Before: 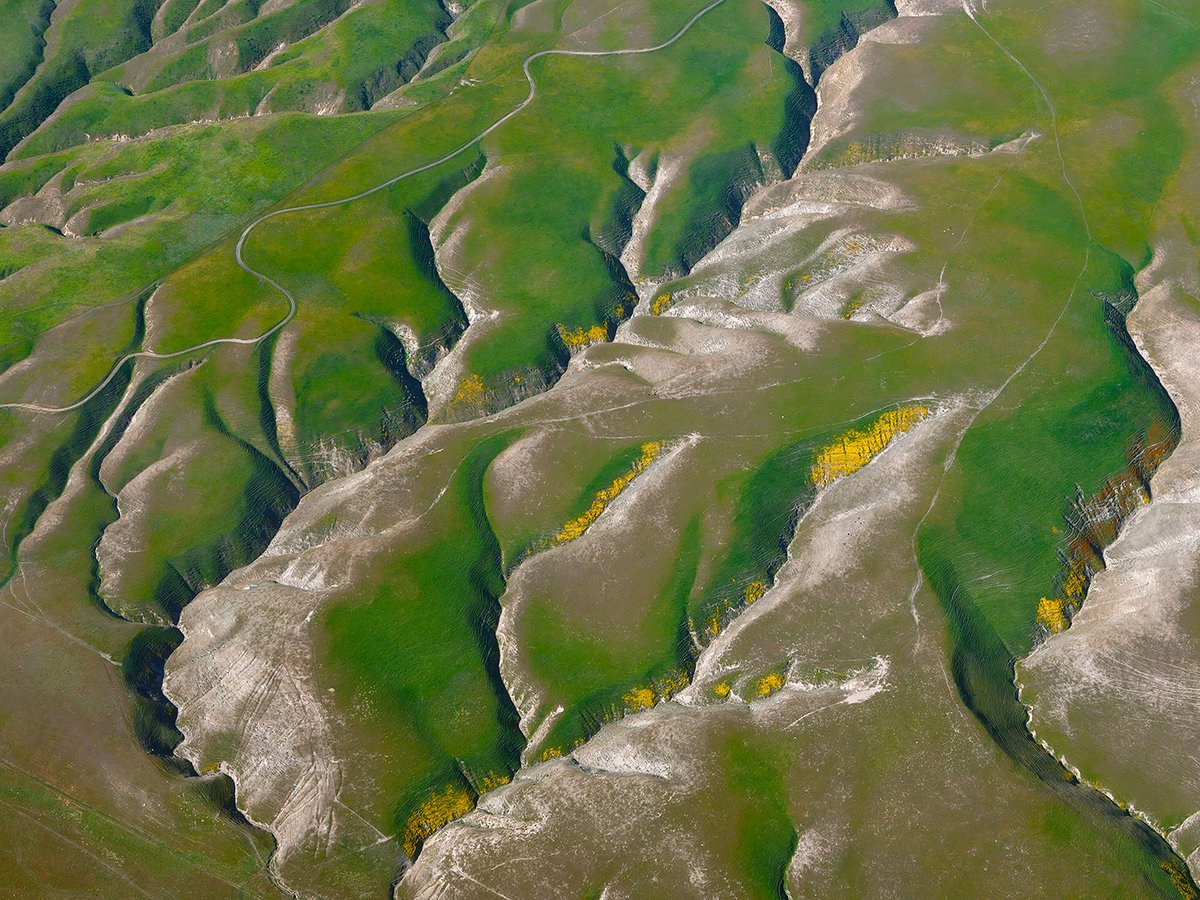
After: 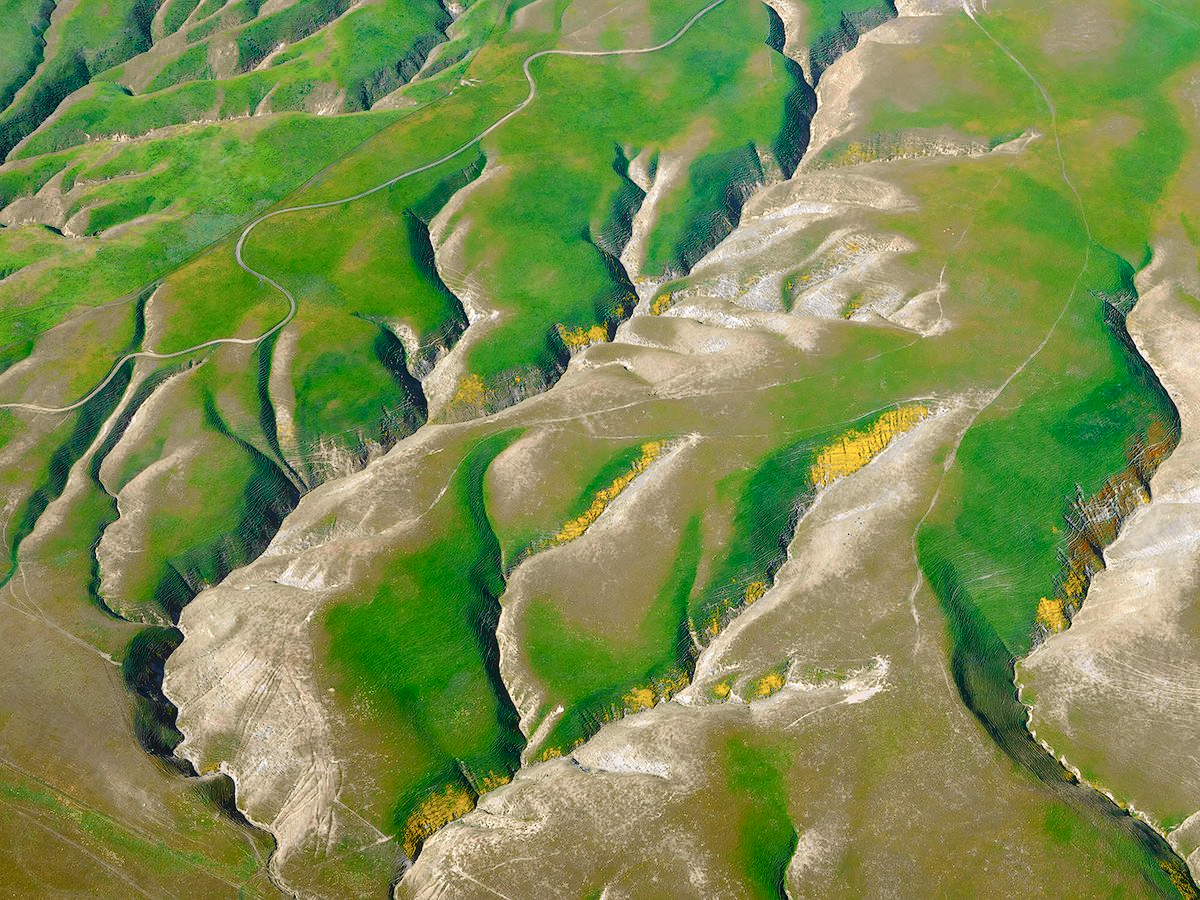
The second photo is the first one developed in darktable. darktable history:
tone curve: curves: ch0 [(0, 0.019) (0.066, 0.043) (0.189, 0.182) (0.368, 0.407) (0.501, 0.564) (0.677, 0.729) (0.851, 0.861) (0.997, 0.959)]; ch1 [(0, 0) (0.187, 0.121) (0.388, 0.346) (0.437, 0.409) (0.474, 0.472) (0.499, 0.501) (0.514, 0.507) (0.548, 0.557) (0.653, 0.663) (0.812, 0.856) (1, 1)]; ch2 [(0, 0) (0.246, 0.214) (0.421, 0.427) (0.459, 0.484) (0.5, 0.504) (0.518, 0.516) (0.529, 0.548) (0.56, 0.576) (0.607, 0.63) (0.744, 0.734) (0.867, 0.821) (0.993, 0.889)], color space Lab, independent channels, preserve colors none
white balance: red 1, blue 1
exposure: exposure 0.3 EV, compensate highlight preservation false
